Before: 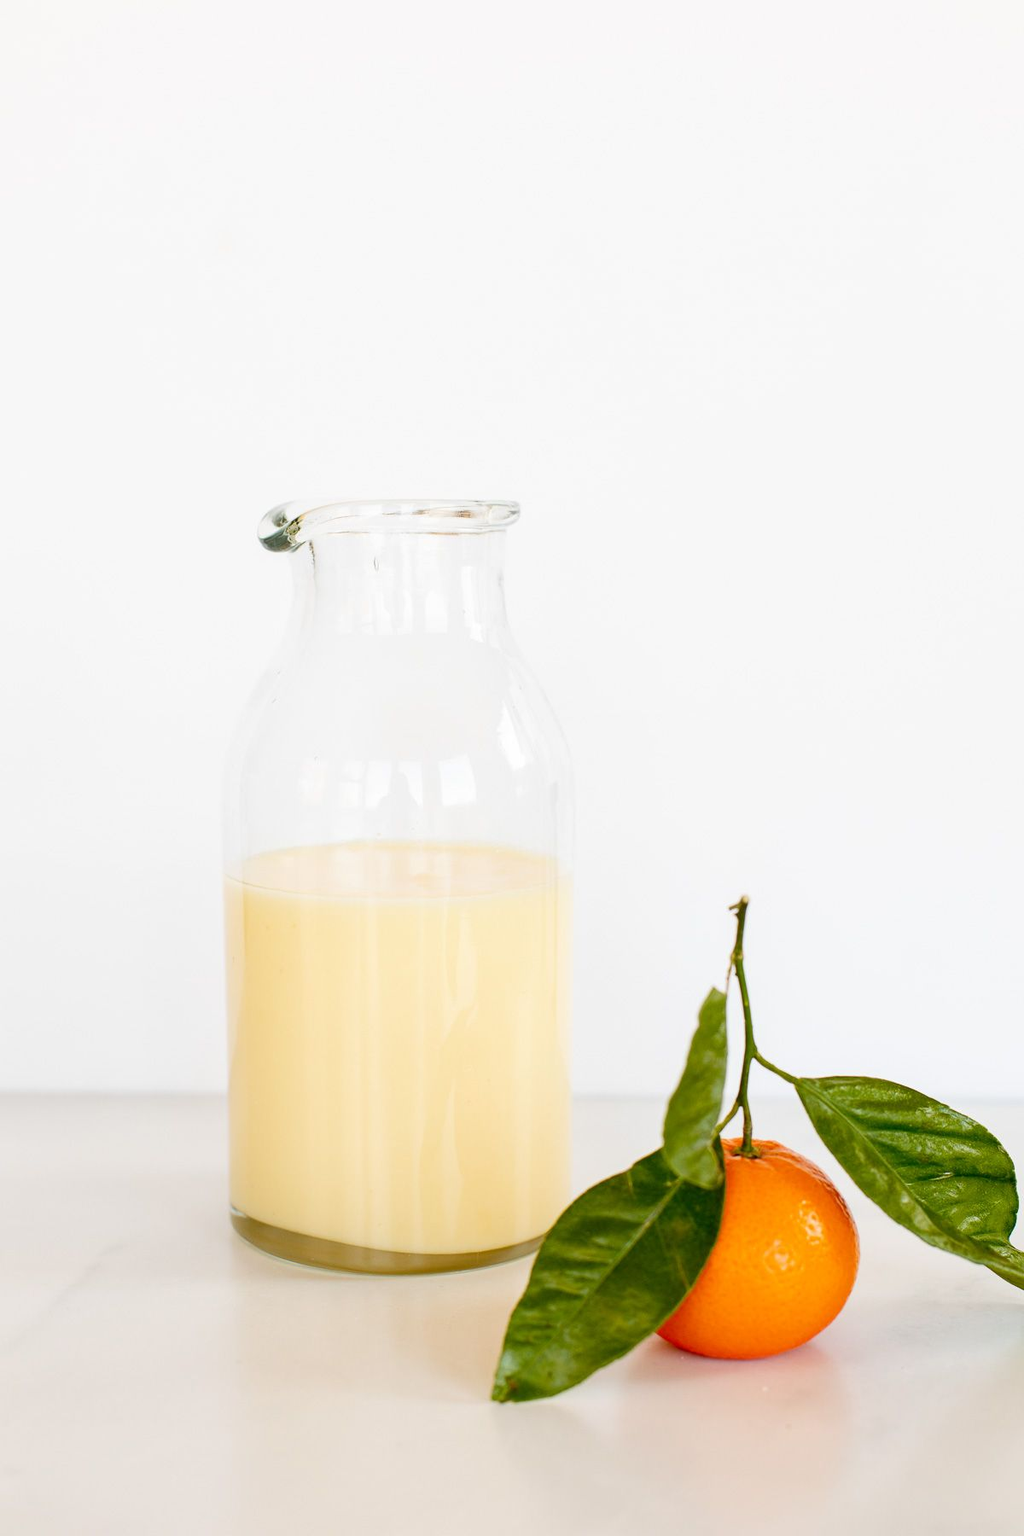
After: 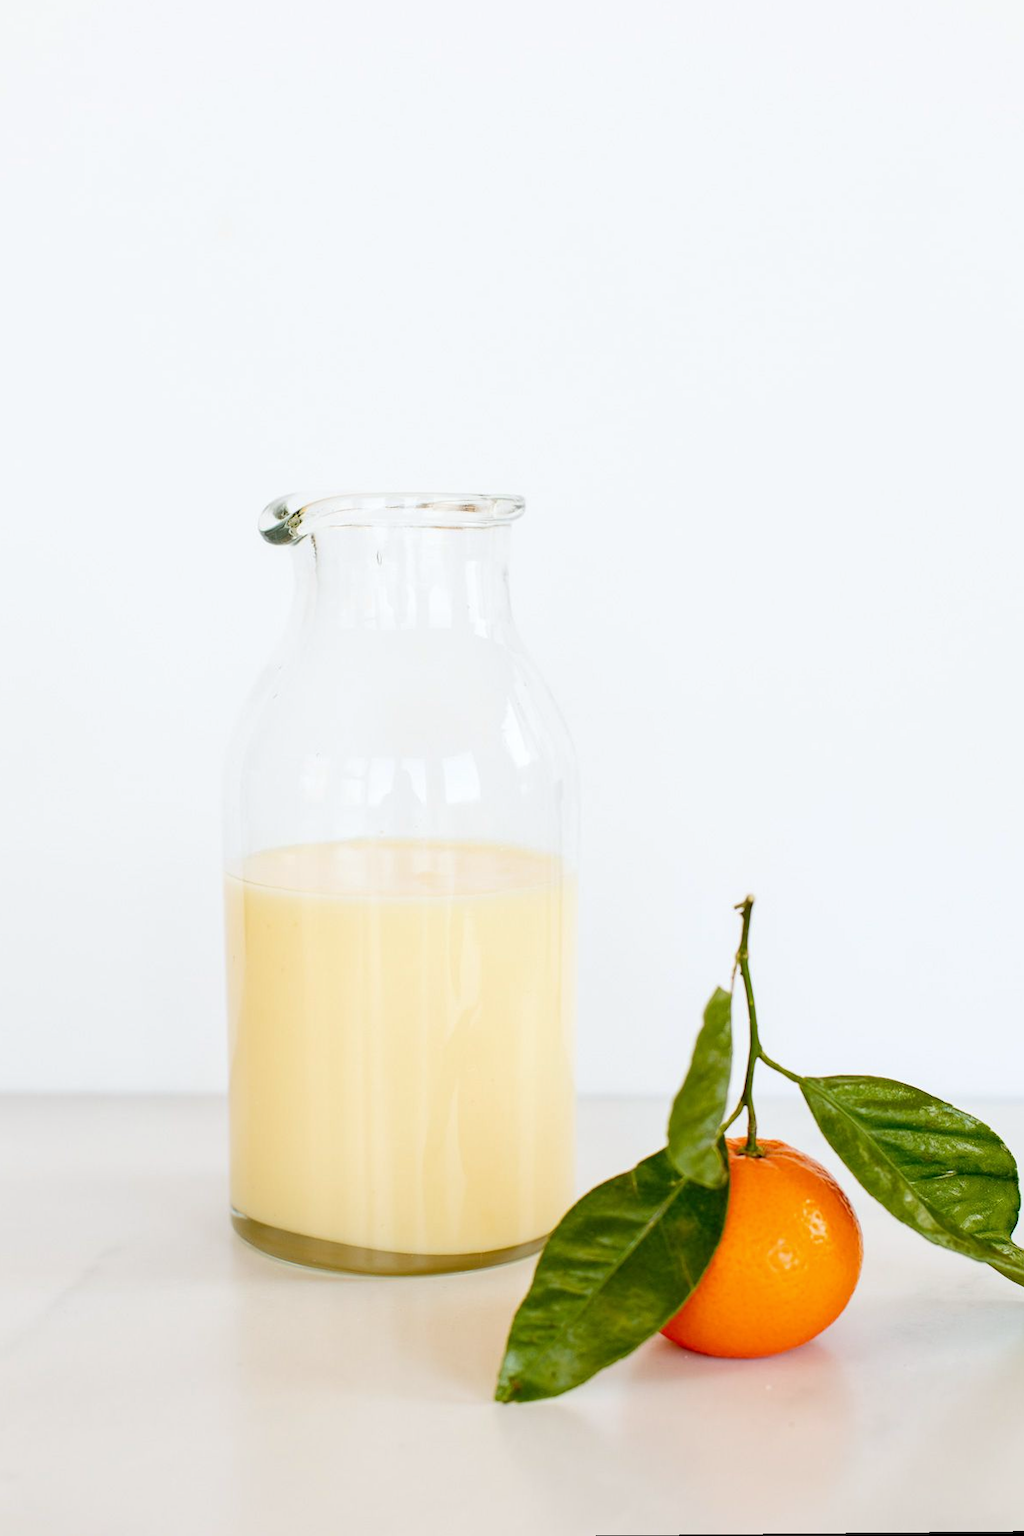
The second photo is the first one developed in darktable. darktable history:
rotate and perspective: rotation 0.174°, lens shift (vertical) 0.013, lens shift (horizontal) 0.019, shear 0.001, automatic cropping original format, crop left 0.007, crop right 0.991, crop top 0.016, crop bottom 0.997
white balance: red 0.986, blue 1.01
